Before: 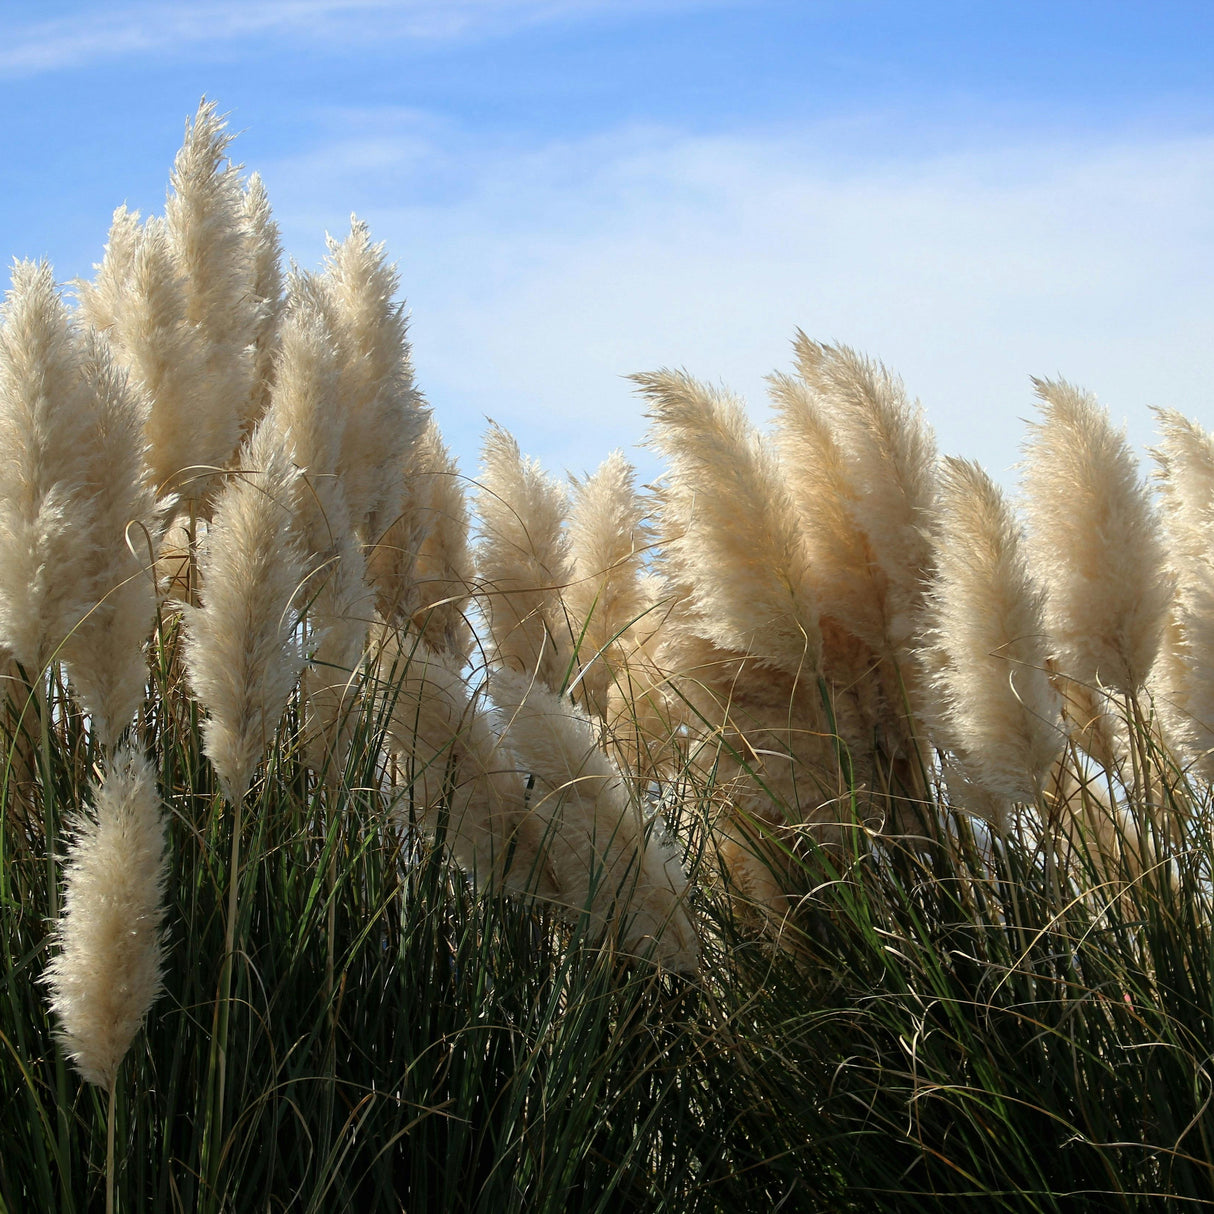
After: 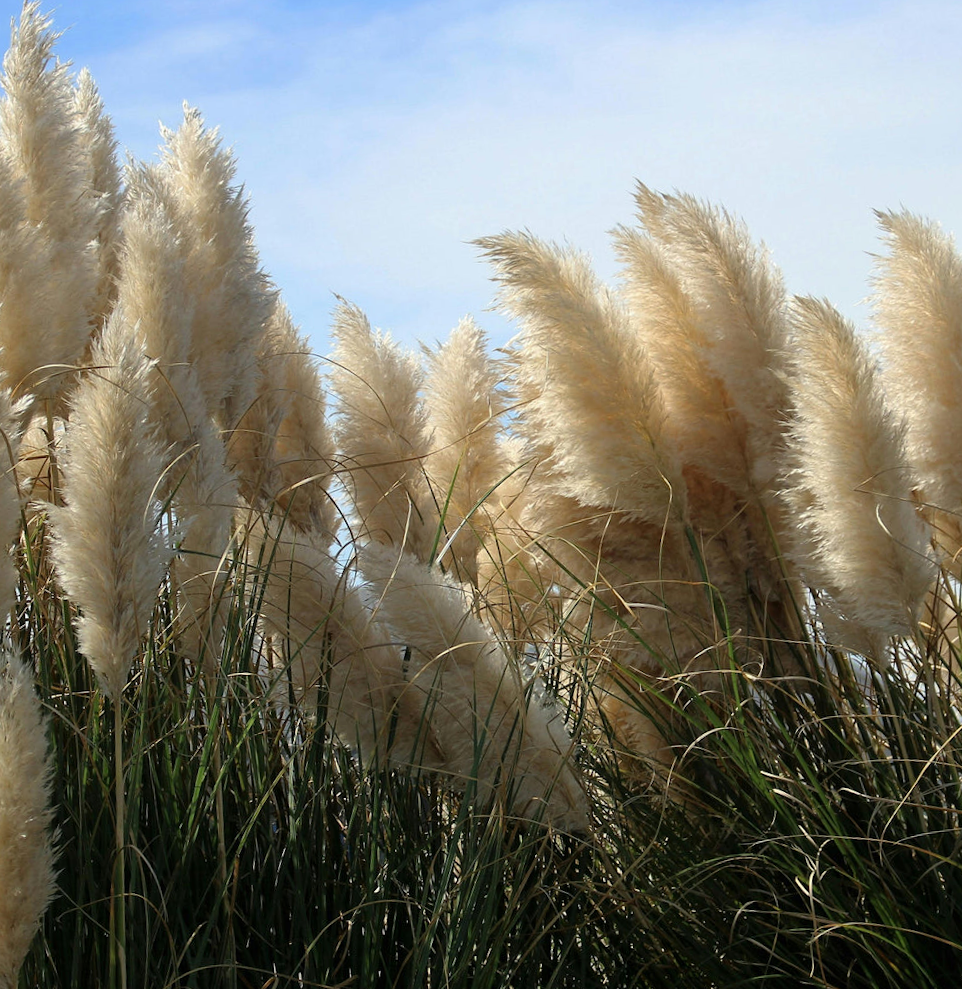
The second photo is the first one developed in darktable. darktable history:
rotate and perspective: rotation -4.57°, crop left 0.054, crop right 0.944, crop top 0.087, crop bottom 0.914
crop: left 9.807%, top 6.259%, right 7.334%, bottom 2.177%
shadows and highlights: radius 331.84, shadows 53.55, highlights -100, compress 94.63%, highlights color adjustment 73.23%, soften with gaussian
